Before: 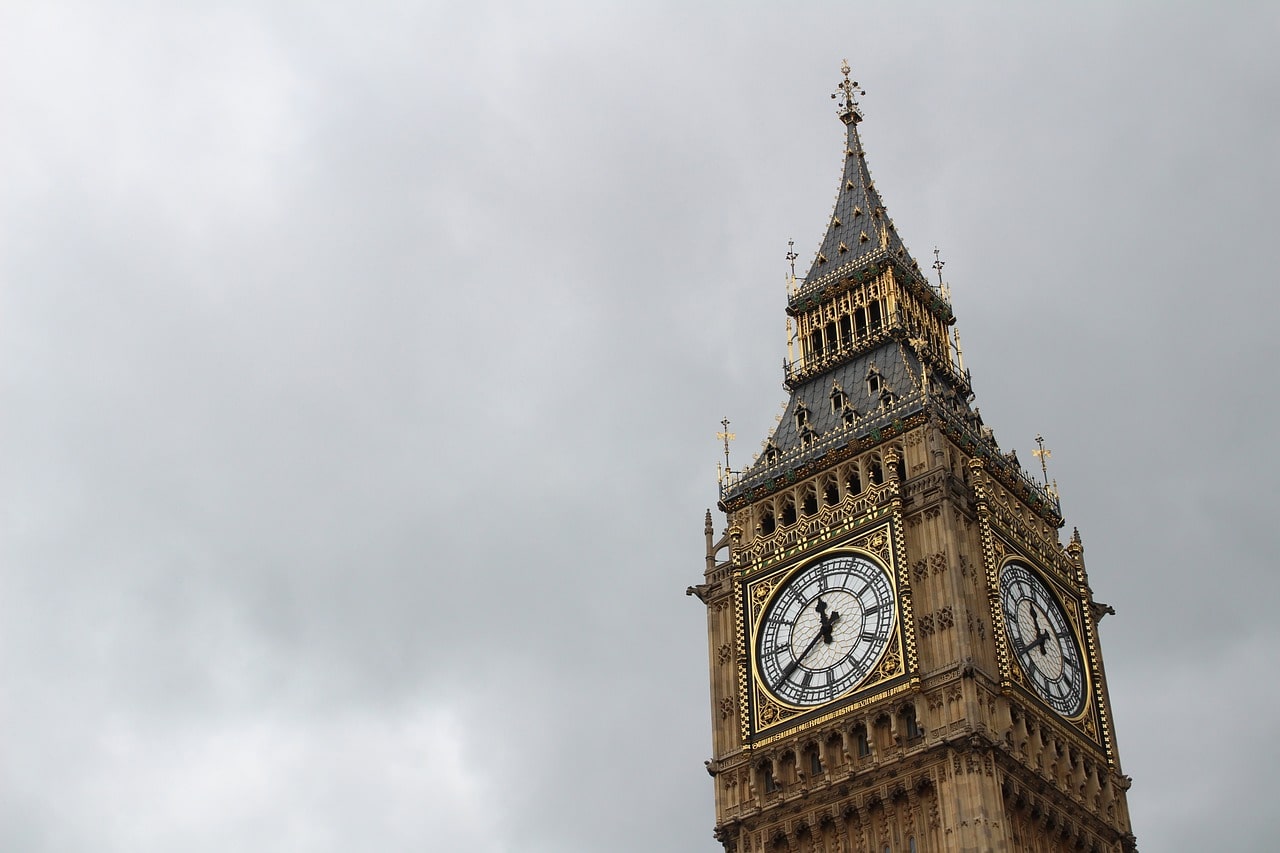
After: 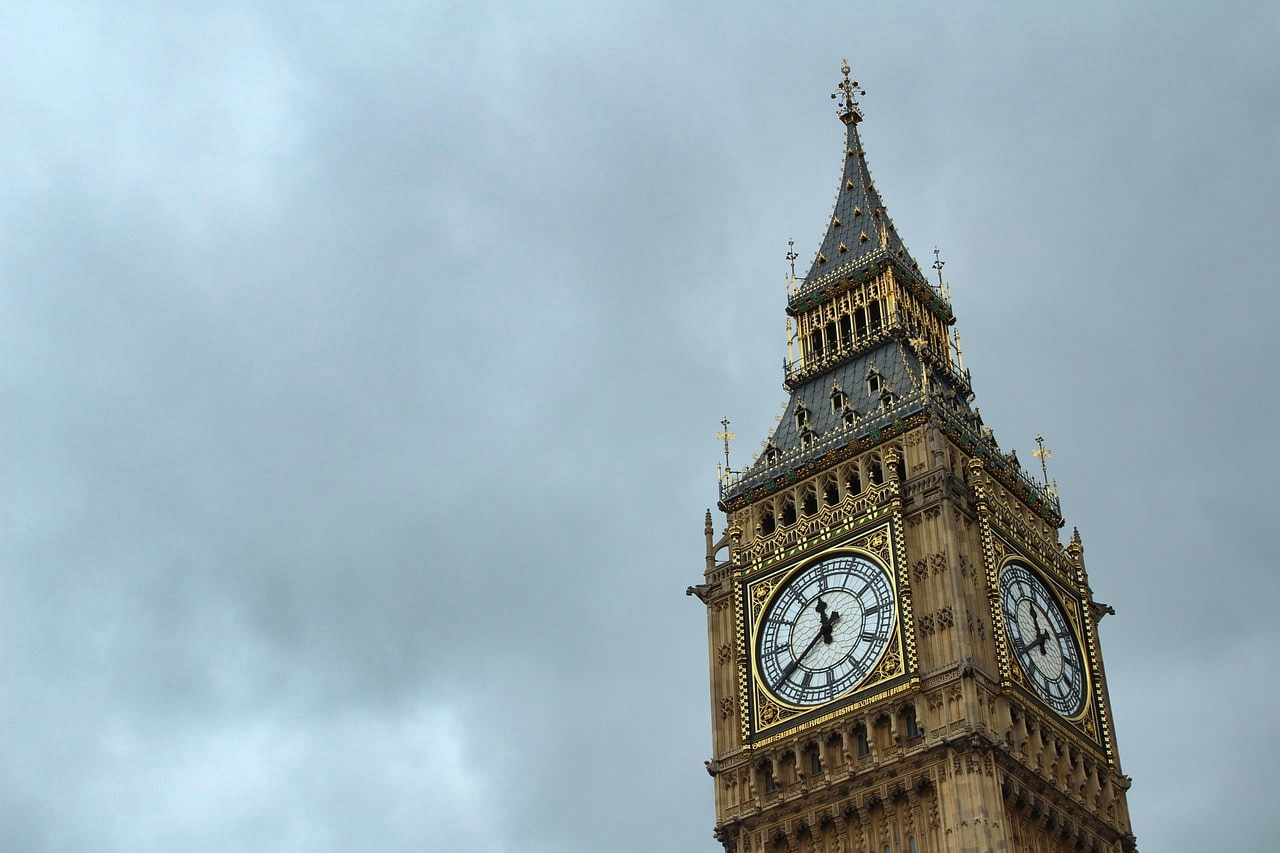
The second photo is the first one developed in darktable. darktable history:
color calibration: output colorfulness [0, 0.315, 0, 0], illuminant Planckian (black body), adaptation linear Bradford (ICC v4), x 0.365, y 0.367, temperature 4410.79 K
shadows and highlights: low approximation 0.01, soften with gaussian
